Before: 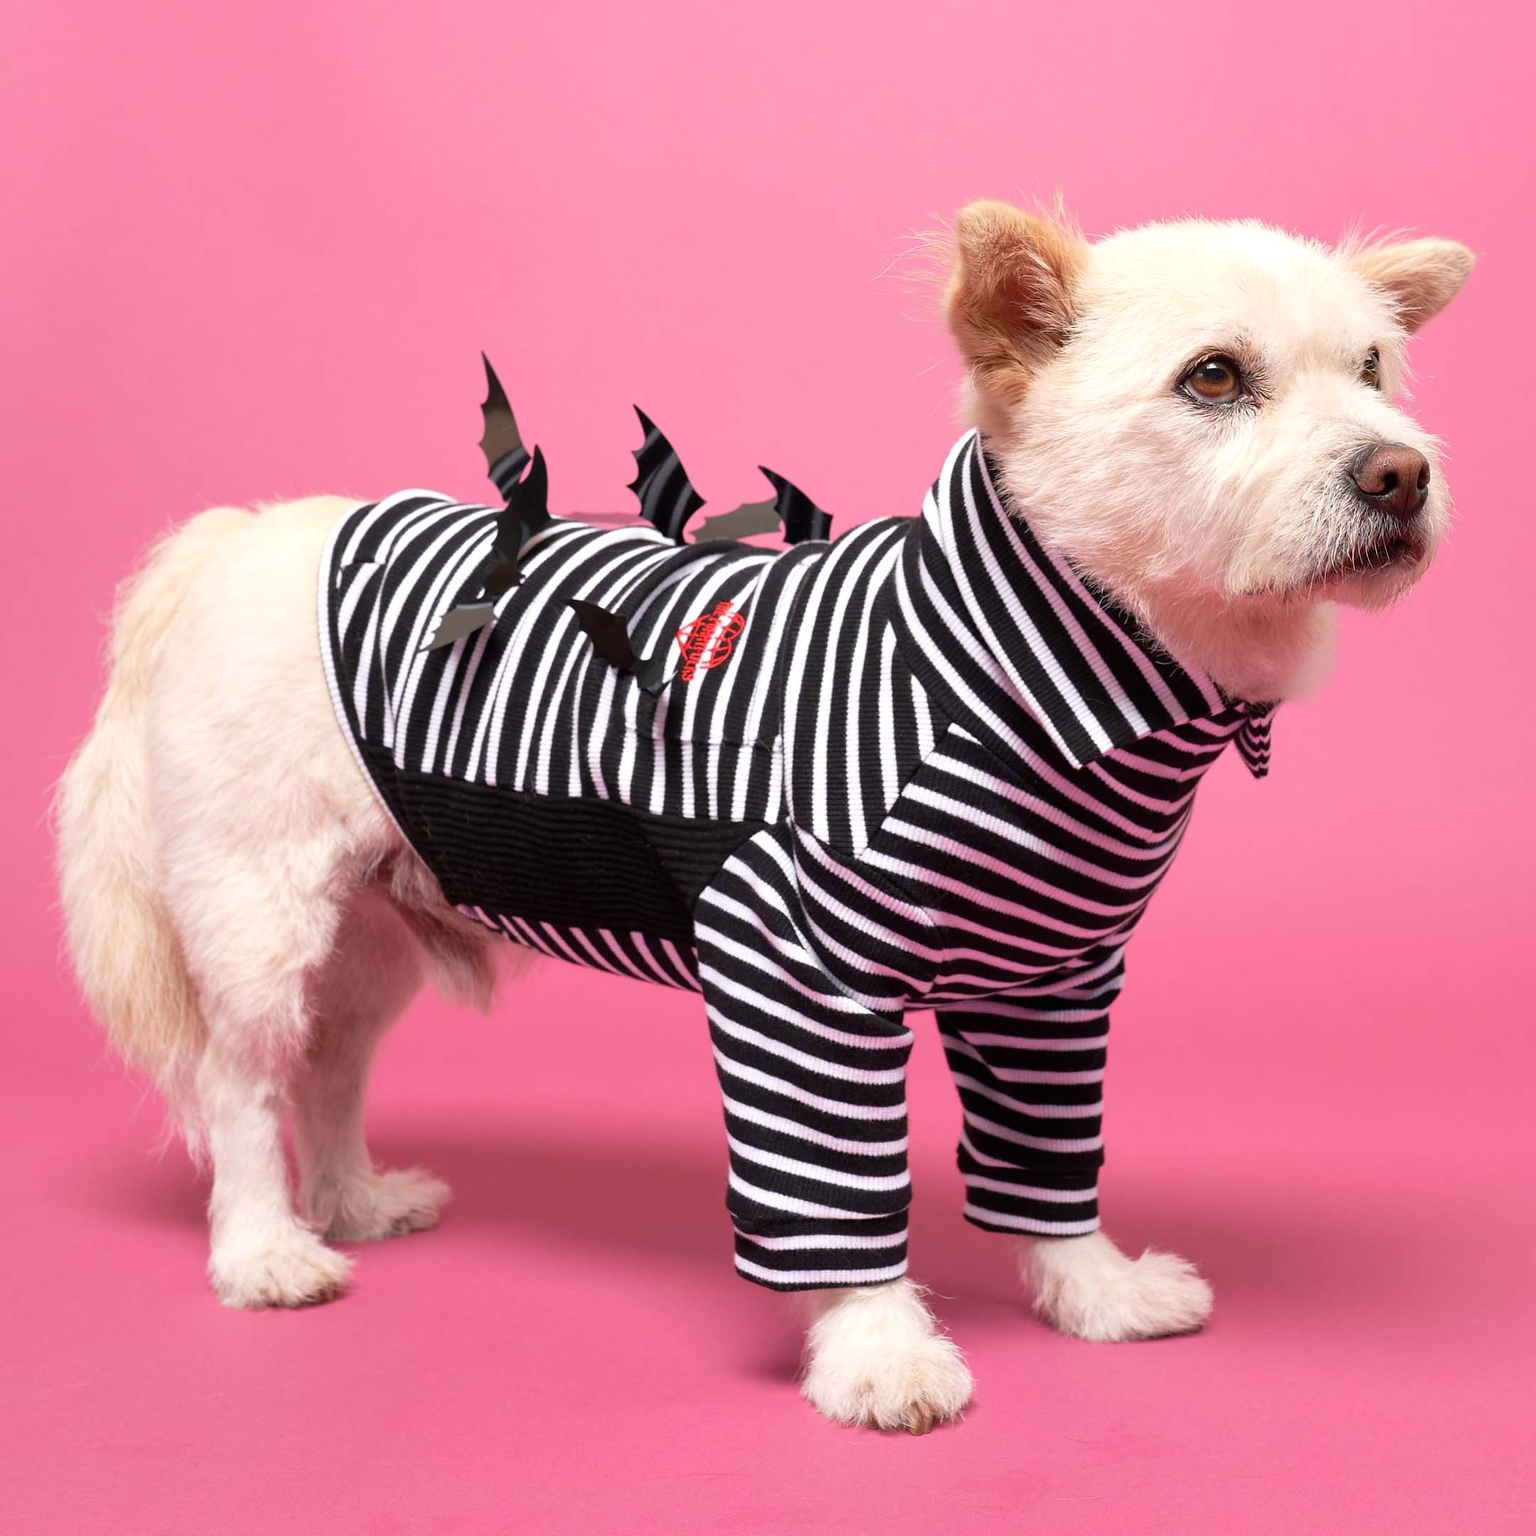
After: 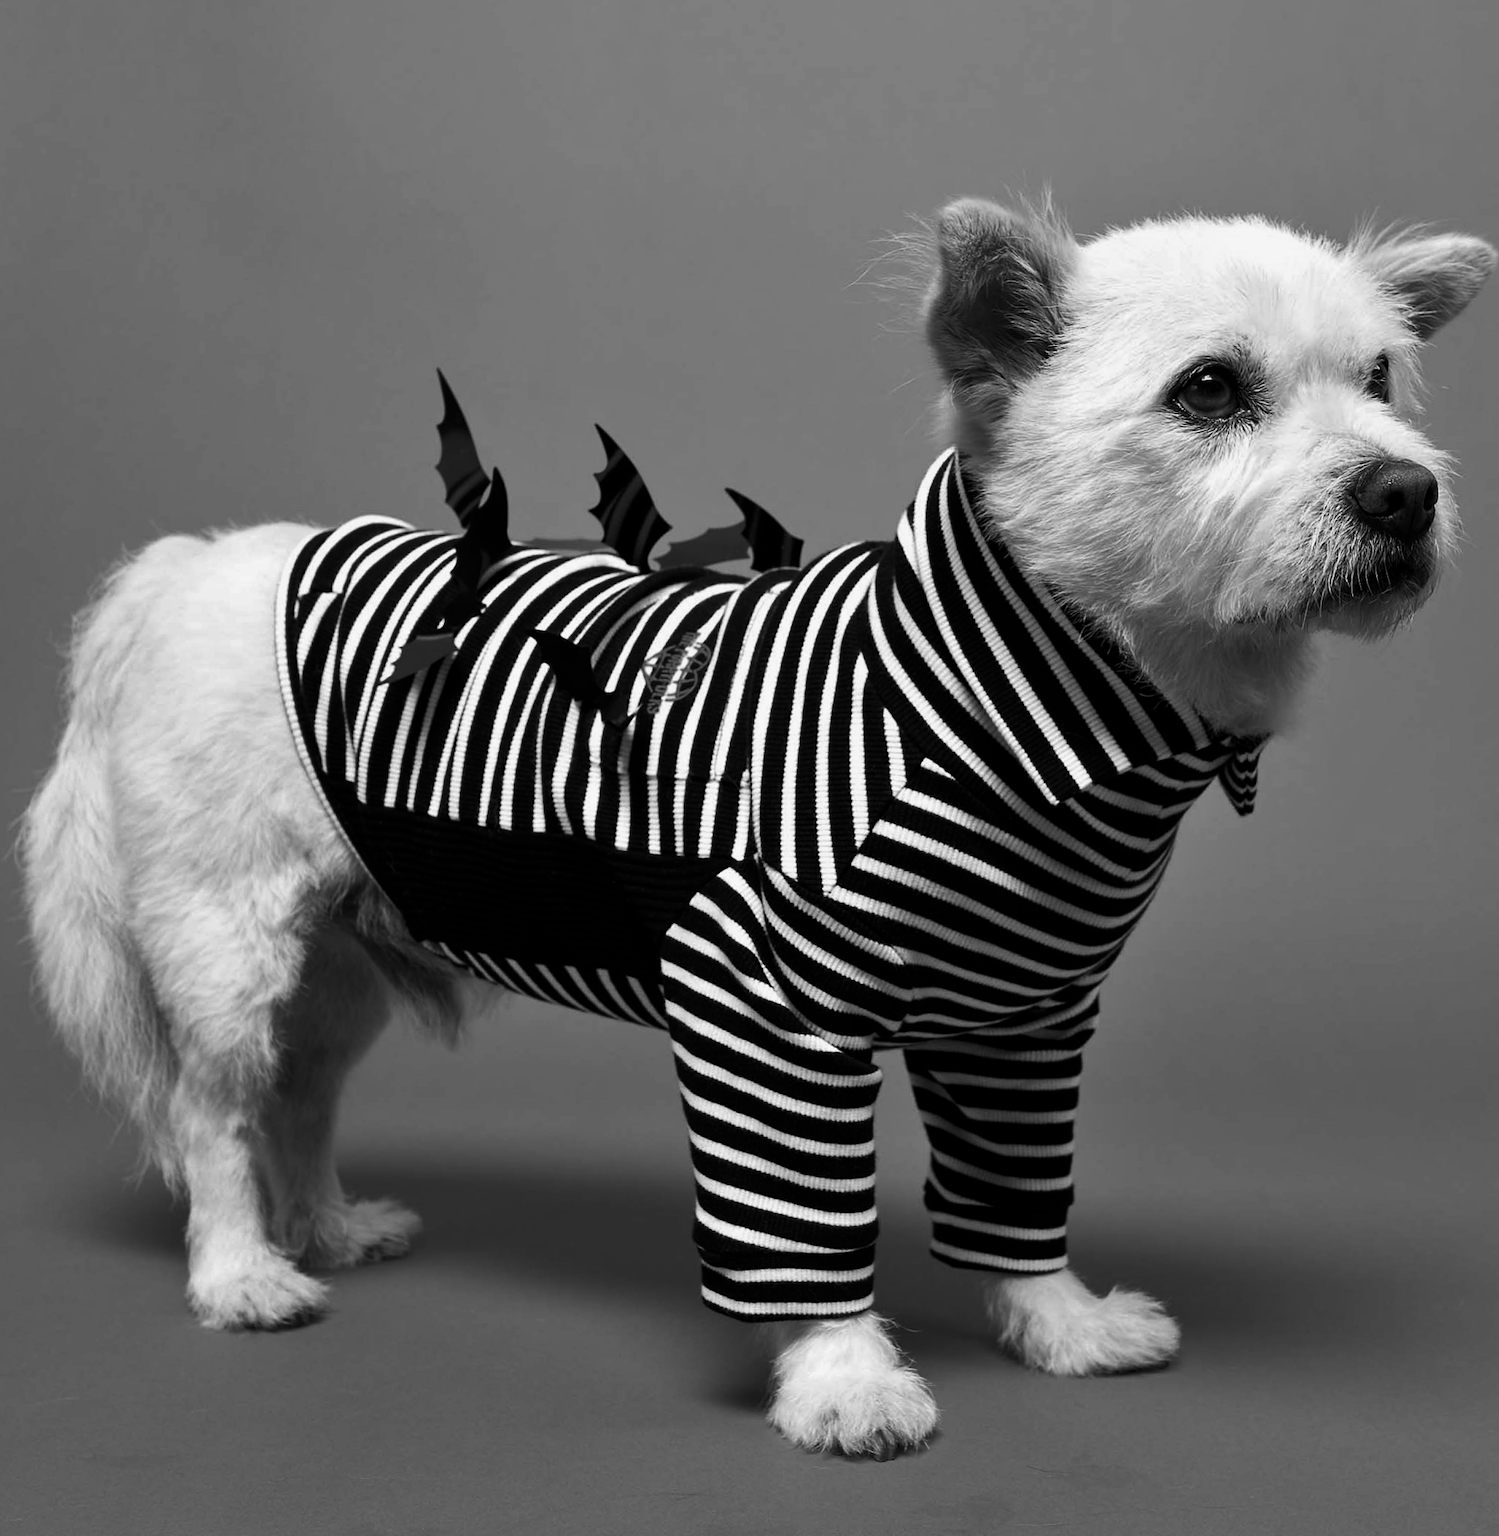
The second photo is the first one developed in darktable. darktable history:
contrast brightness saturation: contrast -0.03, brightness -0.59, saturation -1
shadows and highlights: shadows 37.27, highlights -28.18, soften with gaussian
rotate and perspective: rotation 0.074°, lens shift (vertical) 0.096, lens shift (horizontal) -0.041, crop left 0.043, crop right 0.952, crop top 0.024, crop bottom 0.979
